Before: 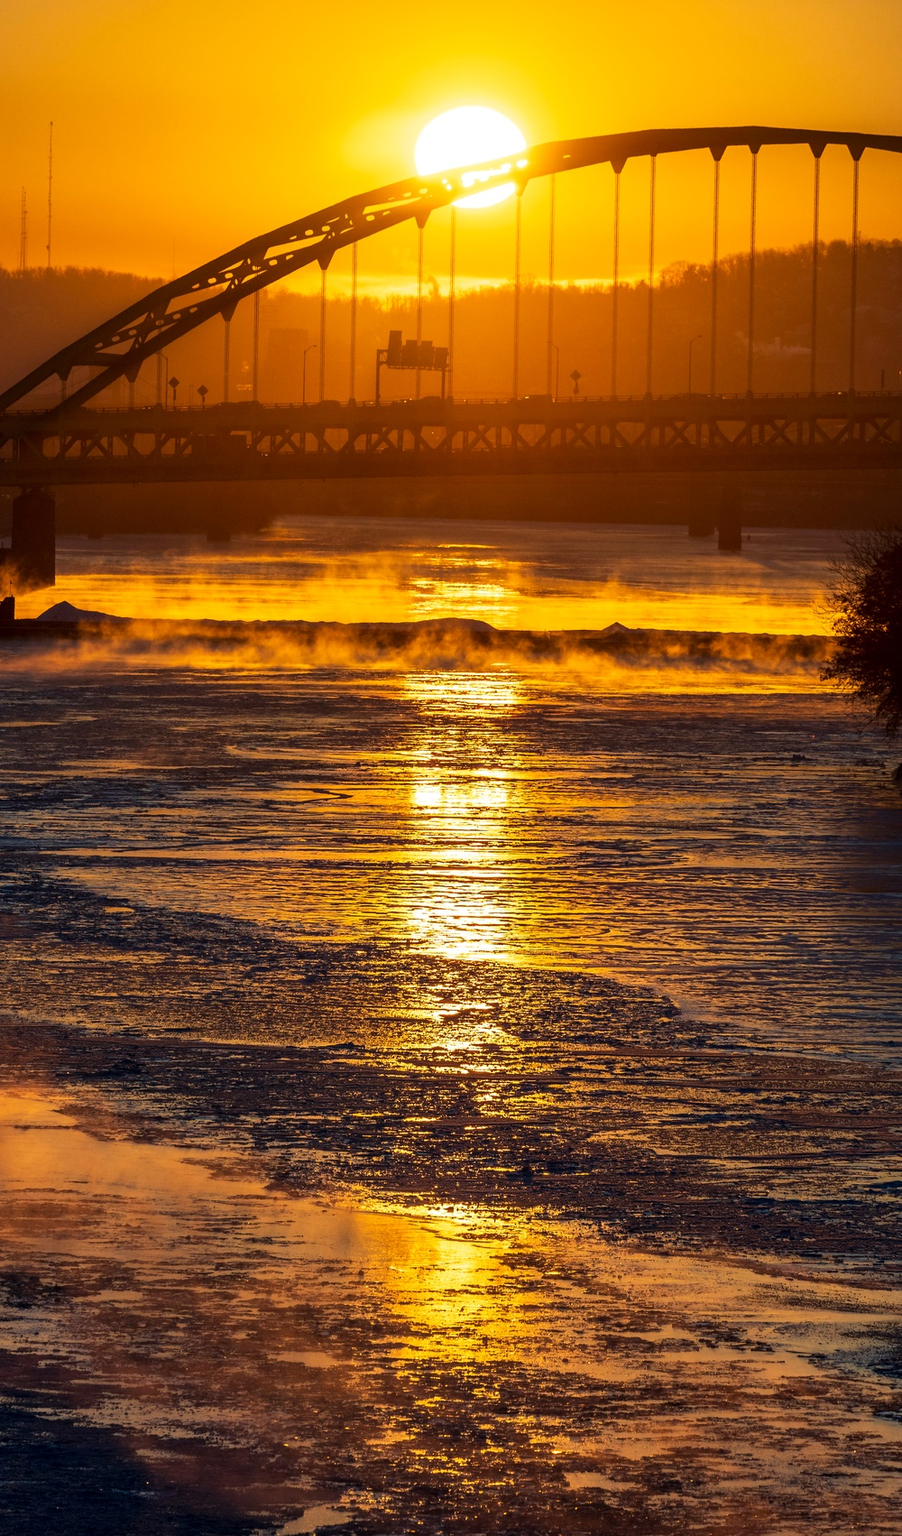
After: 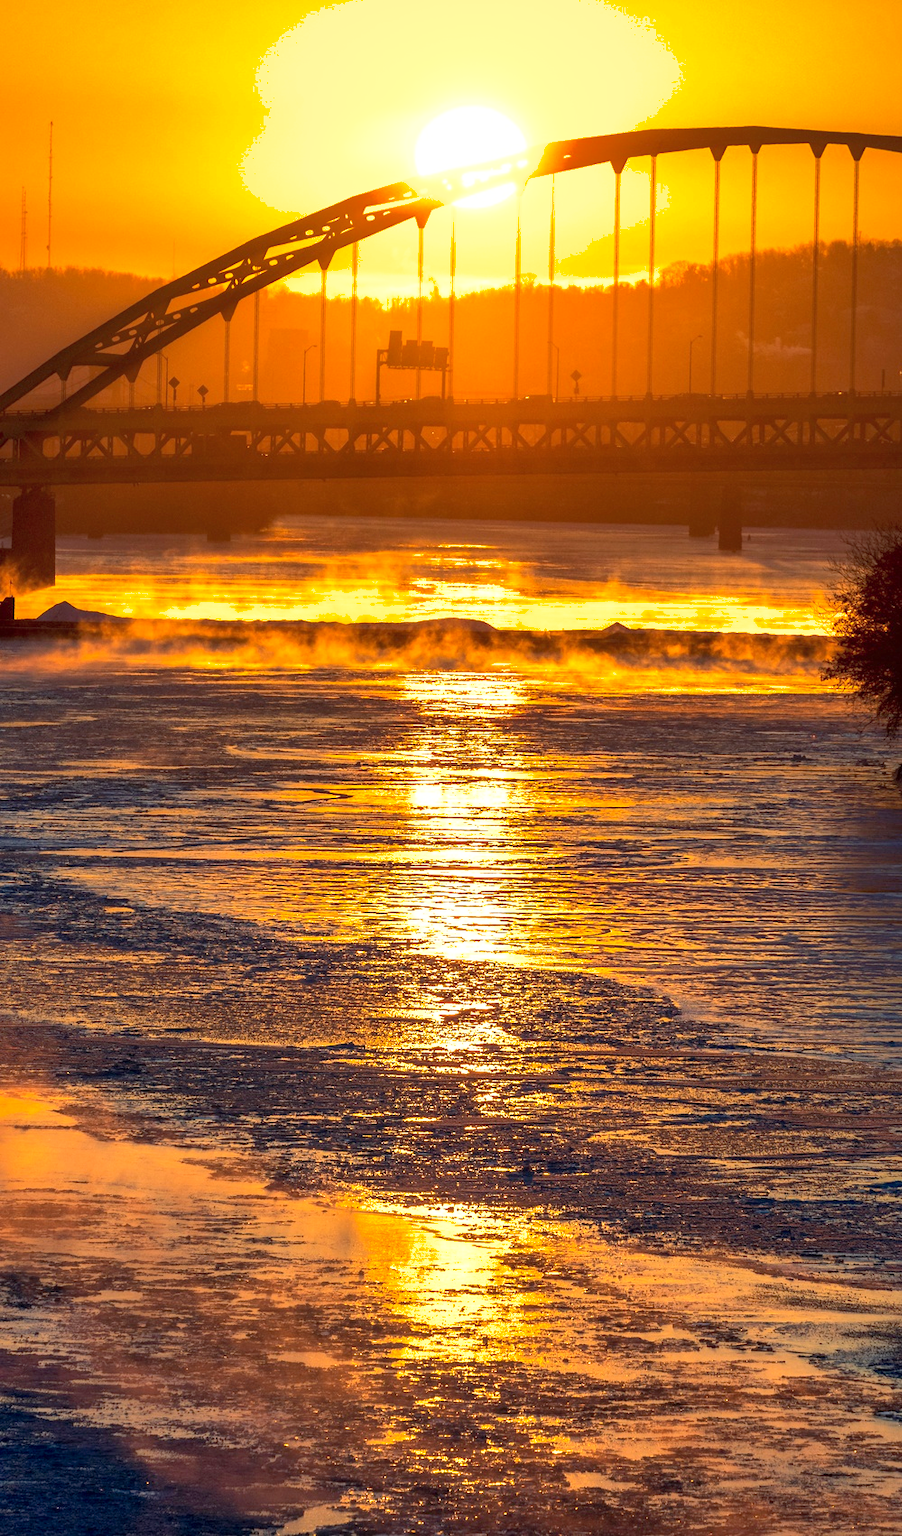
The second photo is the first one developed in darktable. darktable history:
shadows and highlights: on, module defaults
exposure: exposure 0.82 EV, compensate highlight preservation false
